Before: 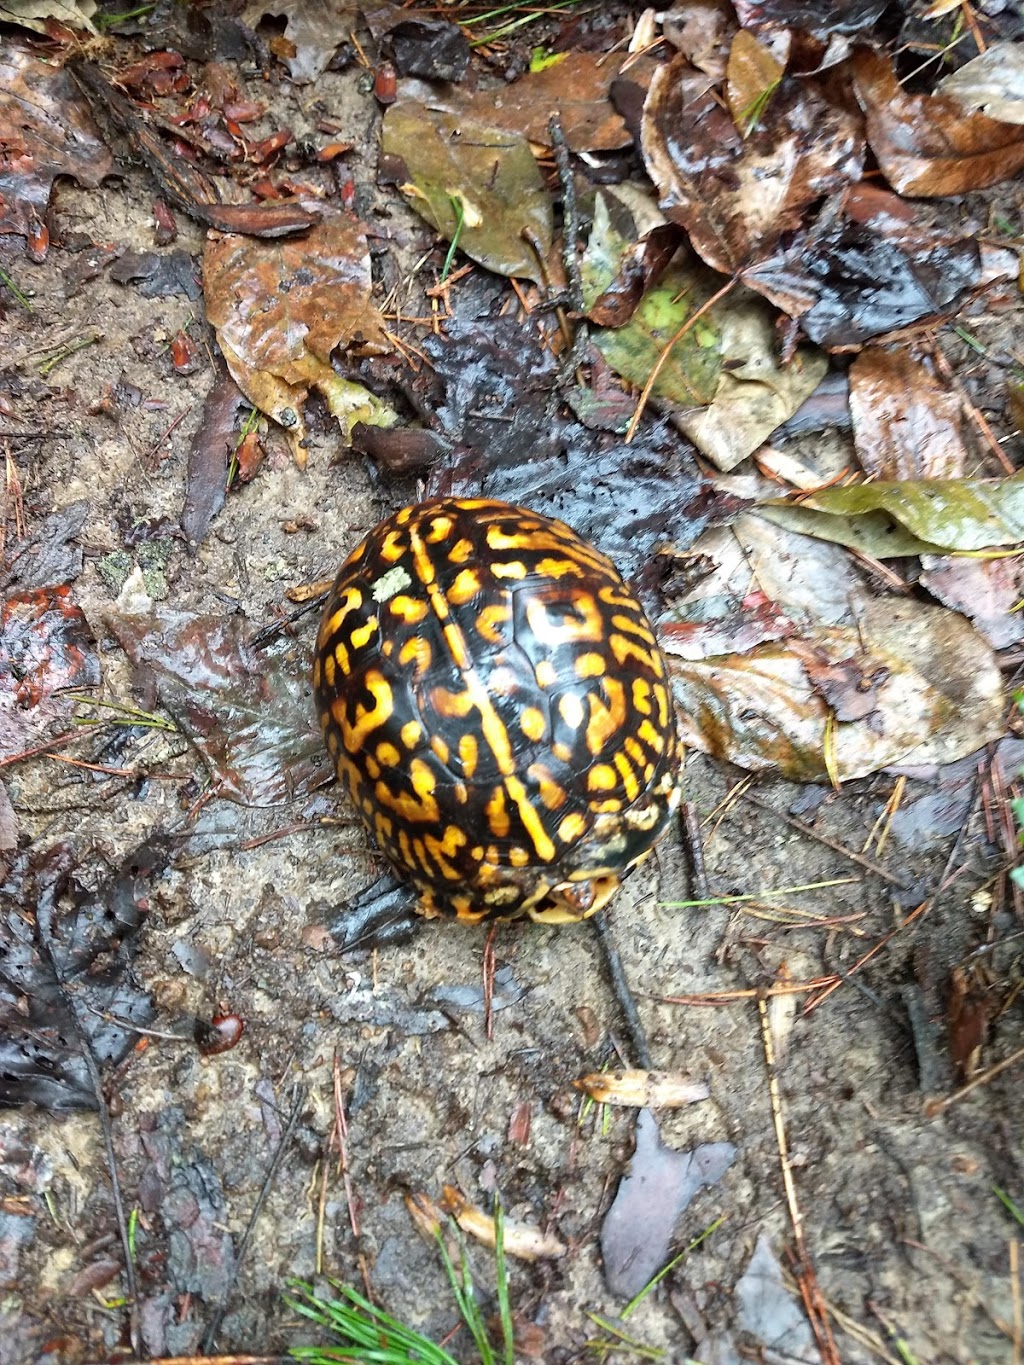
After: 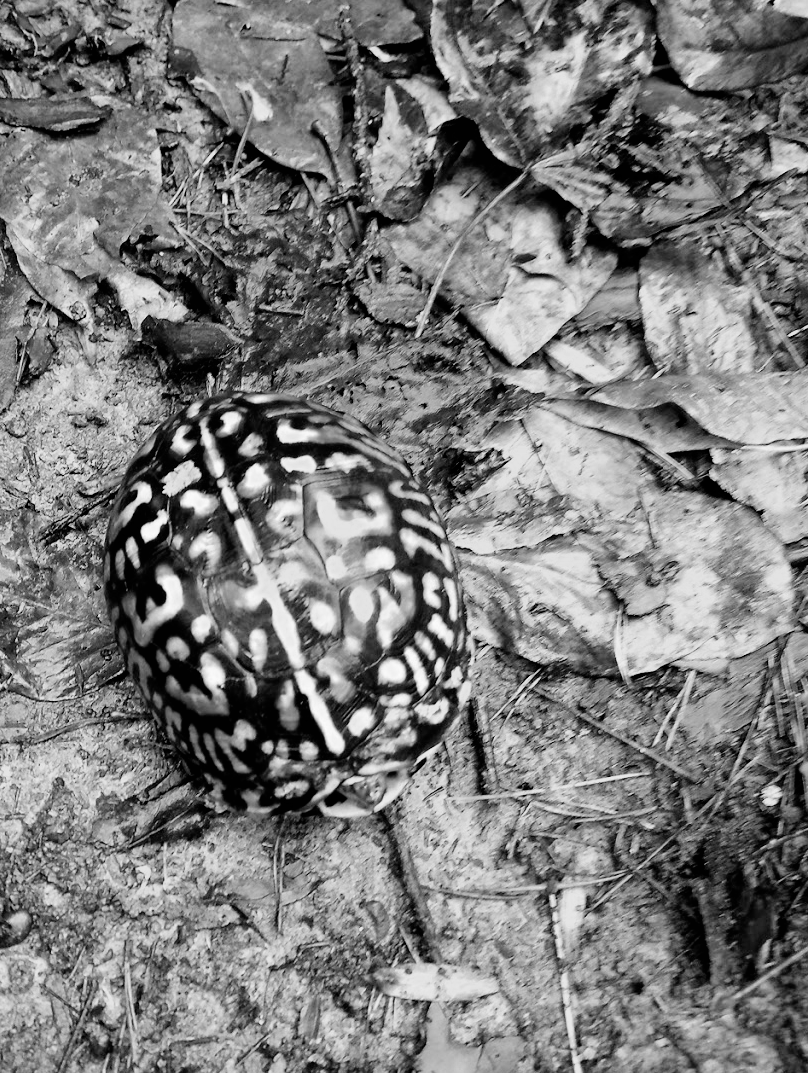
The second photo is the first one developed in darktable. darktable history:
crop and rotate: left 20.521%, top 7.767%, right 0.48%, bottom 13.603%
shadows and highlights: low approximation 0.01, soften with gaussian
color zones: curves: ch0 [(0.002, 0.593) (0.143, 0.417) (0.285, 0.541) (0.455, 0.289) (0.608, 0.327) (0.727, 0.283) (0.869, 0.571) (1, 0.603)]; ch1 [(0, 0) (0.143, 0) (0.286, 0) (0.429, 0) (0.571, 0) (0.714, 0) (0.857, 0)]
filmic rgb: black relative exposure -5.14 EV, white relative exposure 3.98 EV, hardness 2.89, contrast 1.301
